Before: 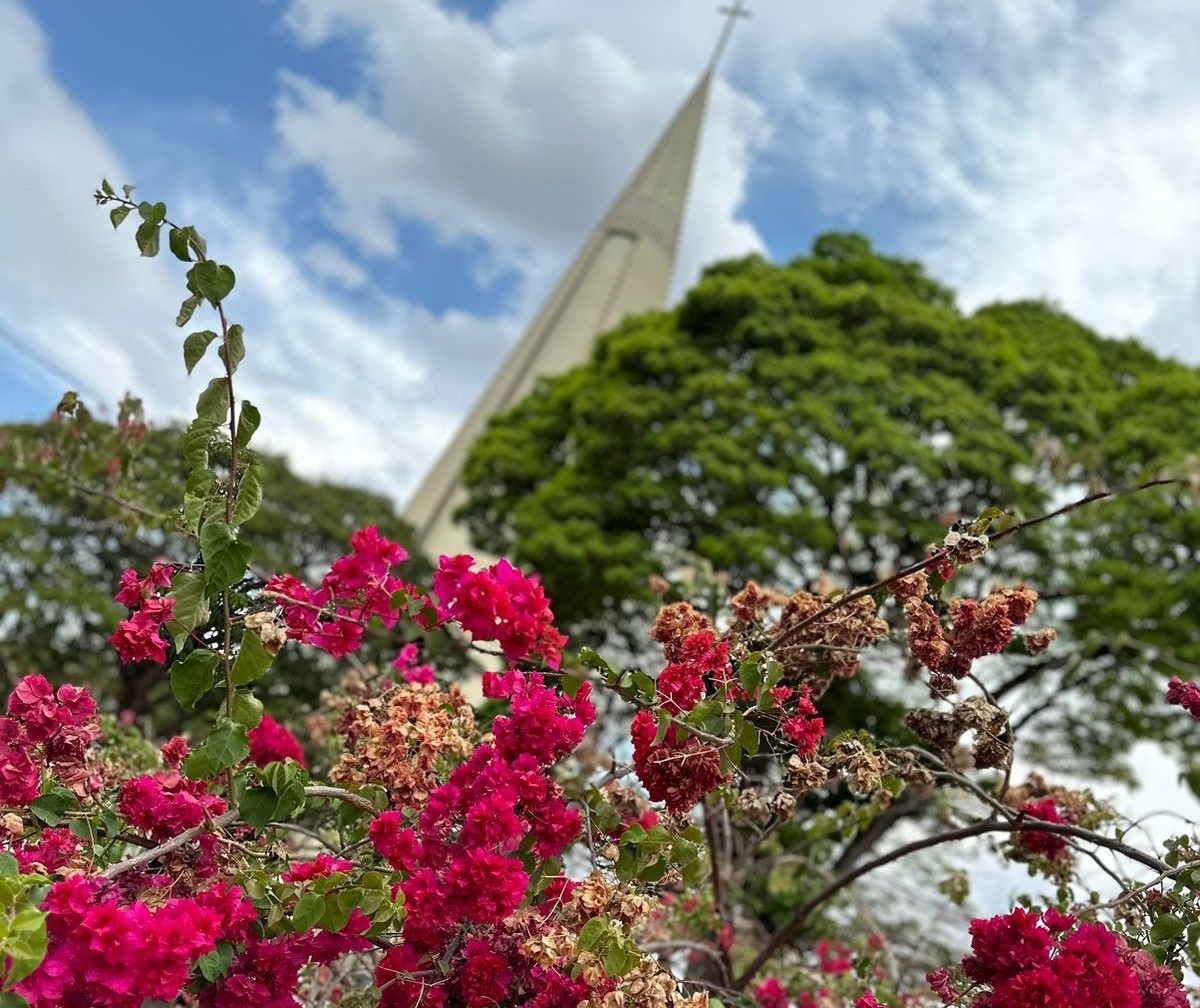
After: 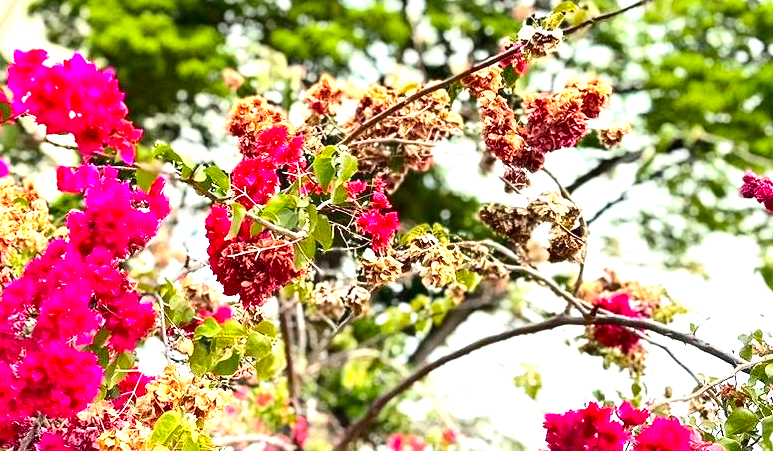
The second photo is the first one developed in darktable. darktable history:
exposure: black level correction 0, exposure 2.088 EV, compensate exposure bias true, compensate highlight preservation false
color balance rgb: perceptual saturation grading › global saturation 34.05%, global vibrance 5.56%
contrast brightness saturation: contrast 0.22
crop and rotate: left 35.509%, top 50.238%, bottom 4.934%
